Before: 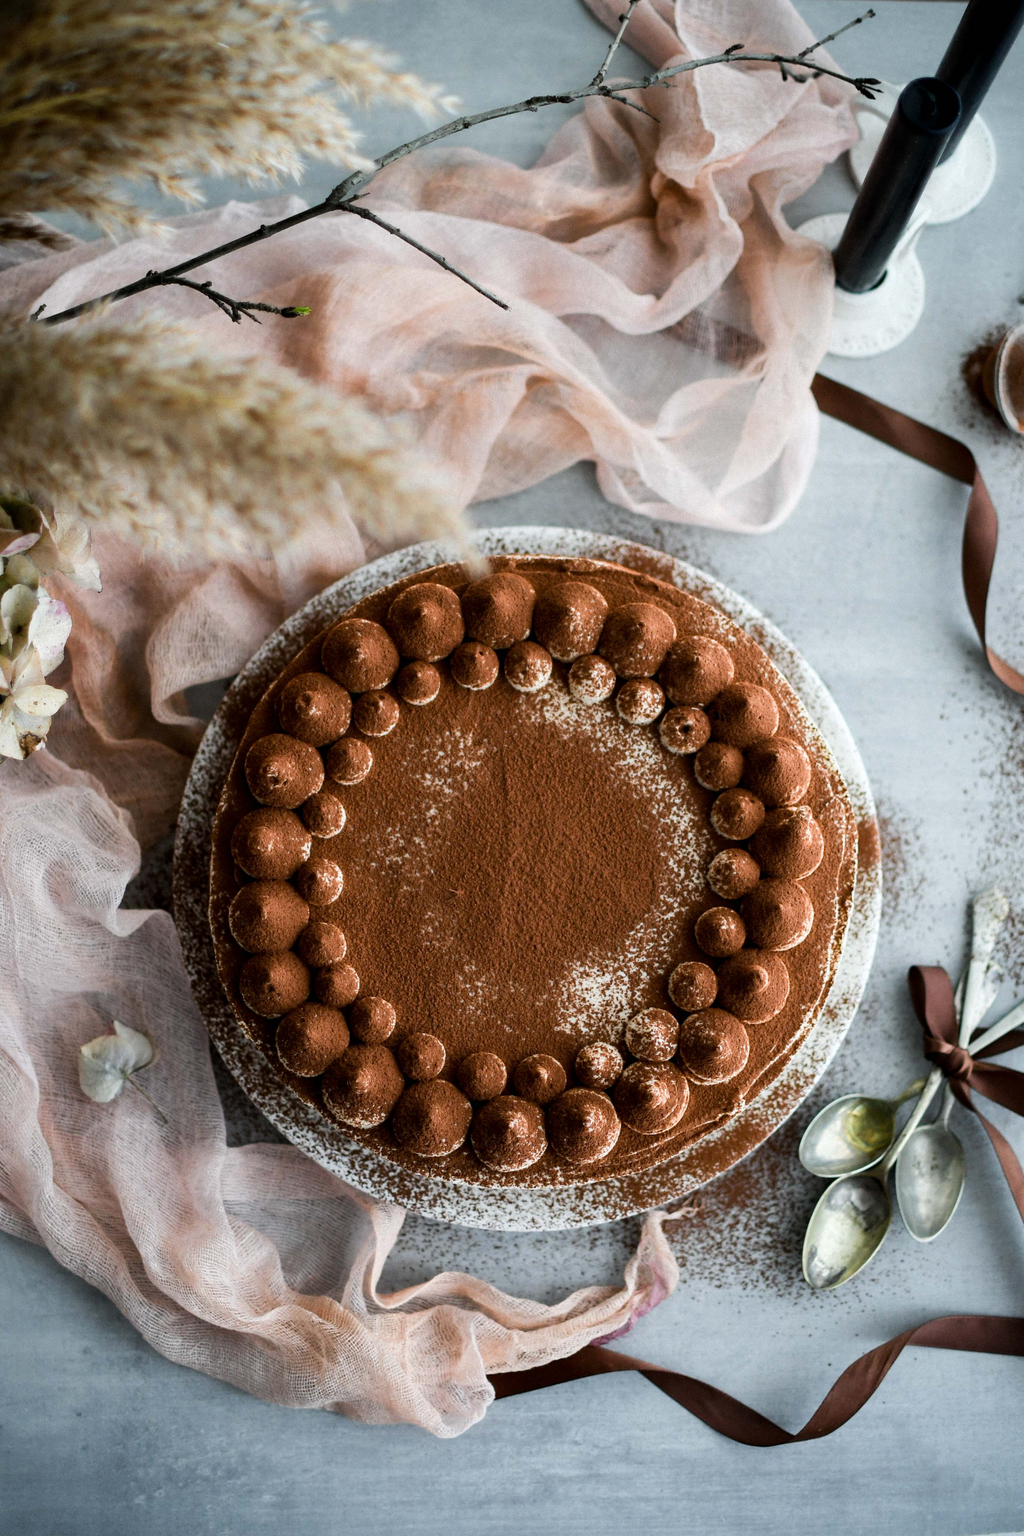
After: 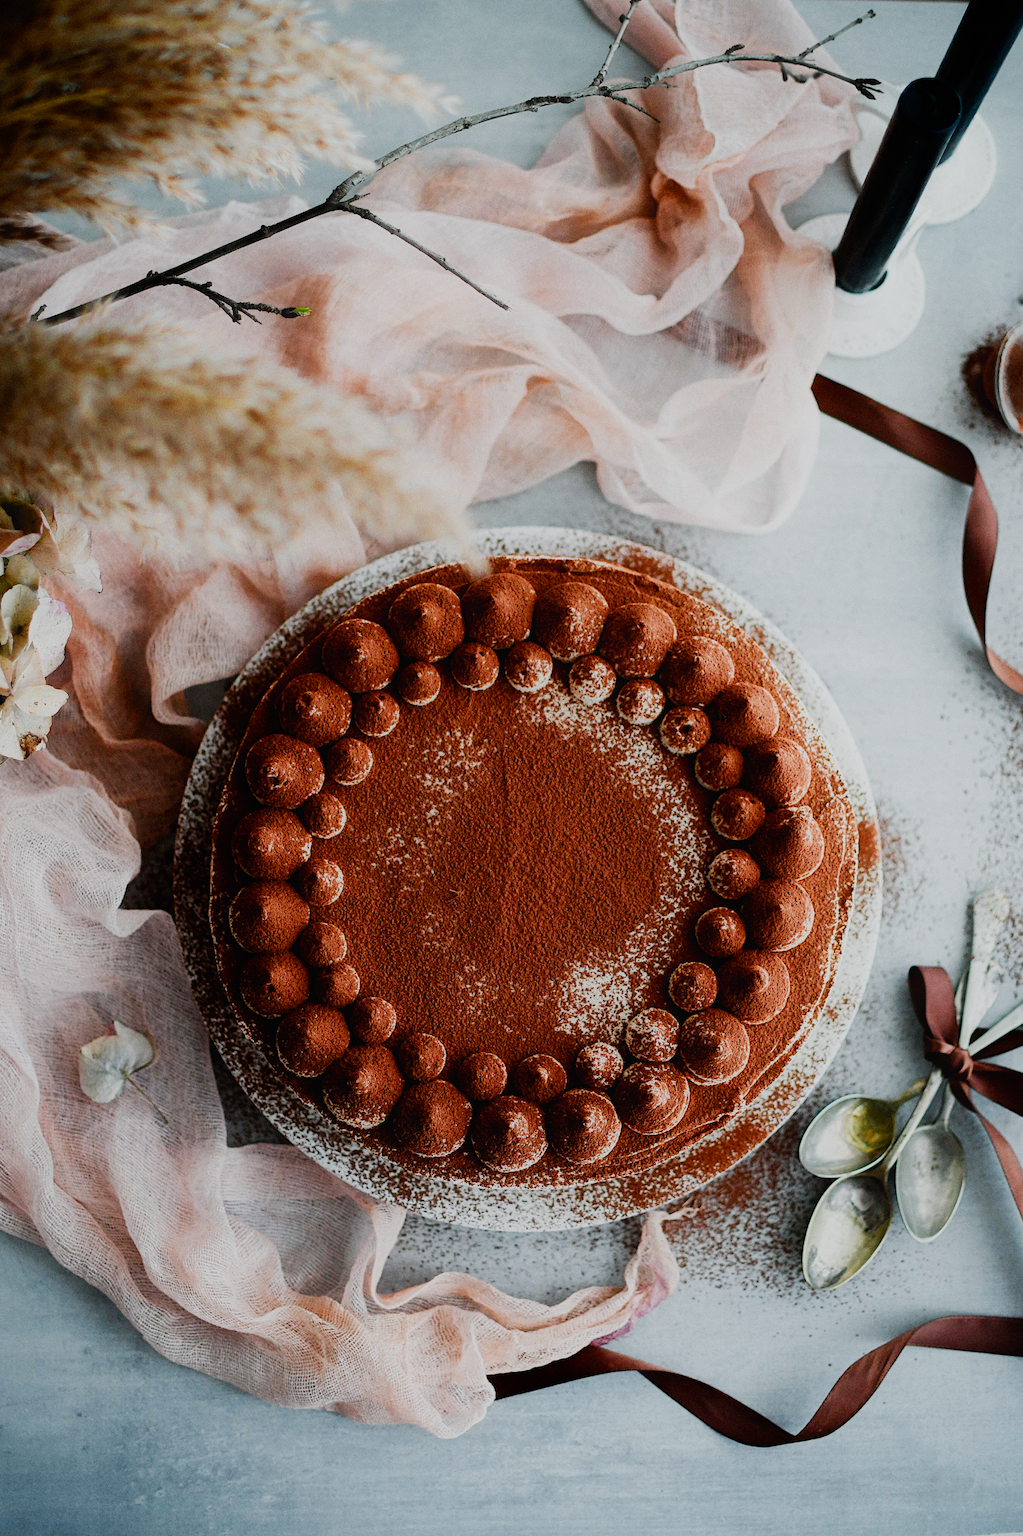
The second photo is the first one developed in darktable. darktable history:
sigmoid "smooth": skew -0.2, preserve hue 0%, red attenuation 0.1, red rotation 0.035, green attenuation 0.1, green rotation -0.017, blue attenuation 0.15, blue rotation -0.052, base primaries Rec2020
contrast equalizer "soft": y [[0.439, 0.44, 0.442, 0.457, 0.493, 0.498], [0.5 ×6], [0.5 ×6], [0 ×6], [0 ×6]]
color balance rgb "basic colorfulness: standard": perceptual saturation grading › global saturation 20%, perceptual saturation grading › highlights -25%, perceptual saturation grading › shadows 25%
color balance rgb "medium contrast": perceptual brilliance grading › highlights 20%, perceptual brilliance grading › mid-tones 10%, perceptual brilliance grading › shadows -20%
diffuse or sharpen "sharpen demosaicing: AA filter": edge sensitivity 1, 1st order anisotropy 100%, 2nd order anisotropy 100%, 3rd order anisotropy 100%, 4th order anisotropy 100%, 1st order speed -25%, 2nd order speed -25%, 3rd order speed -25%, 4th order speed -25%
diffuse or sharpen "diffusion": radius span 77, 1st order speed 50%, 2nd order speed 50%, 3rd order speed 50%, 4th order speed 50% | blend: blend mode normal, opacity 25%; mask: uniform (no mask)
haze removal: strength -0.1, adaptive false
rgb primaries "nice": tint hue -2.48°, red hue -0.024, green purity 1.08, blue hue -0.112, blue purity 1.17
exposure "magic lantern defaults": compensate highlight preservation false
